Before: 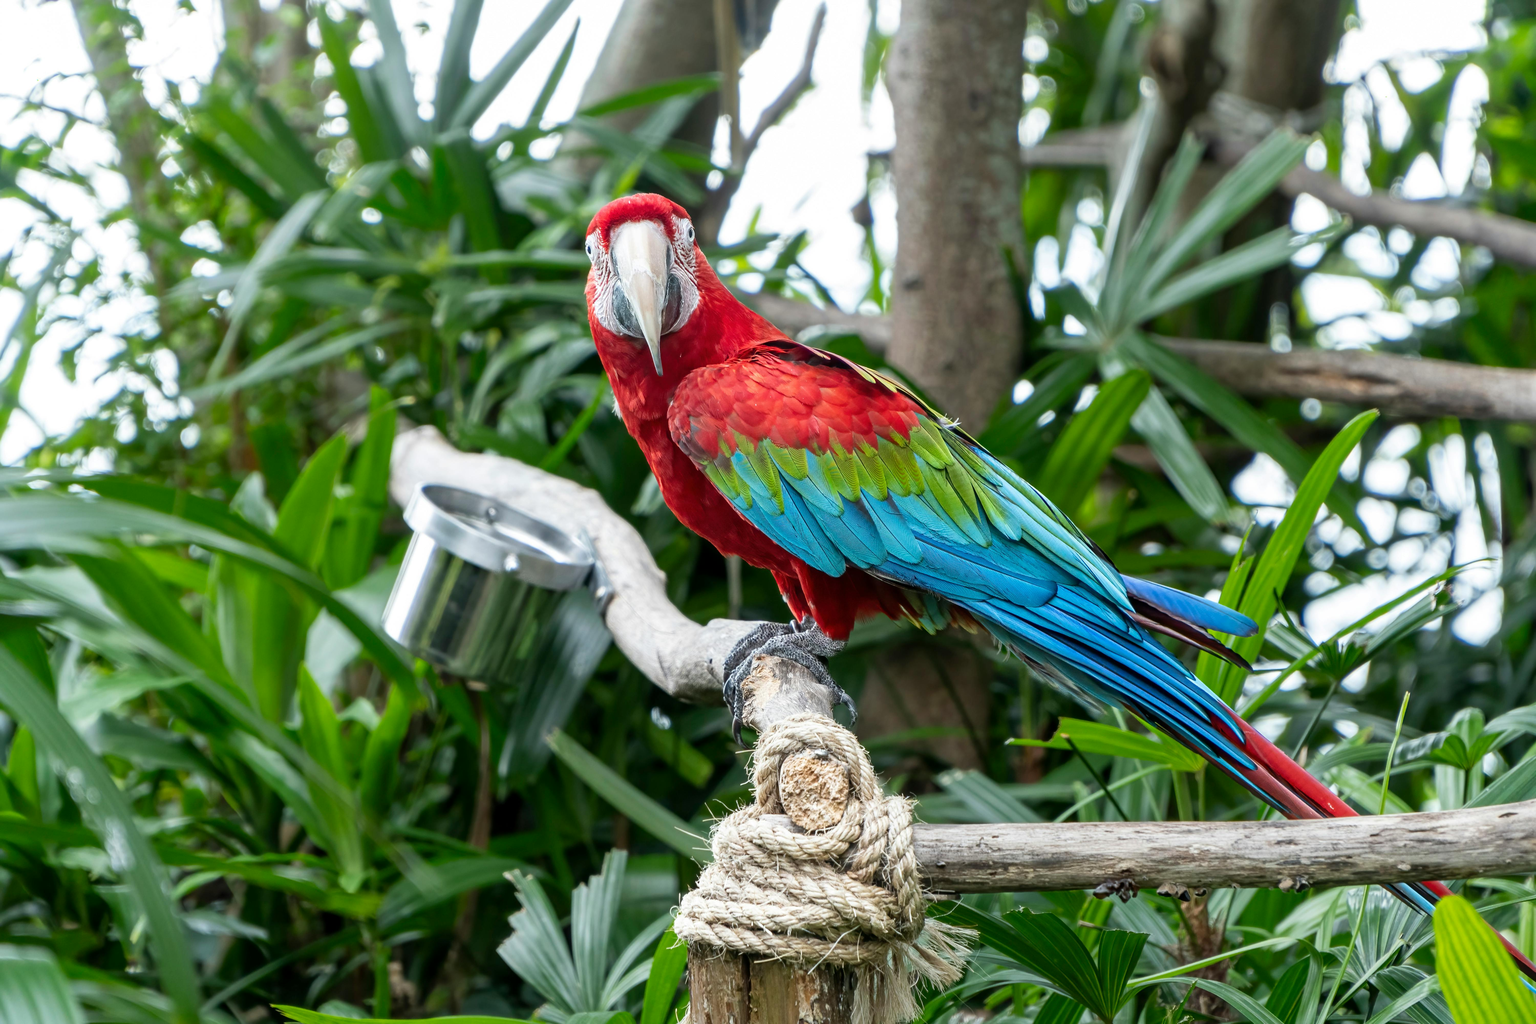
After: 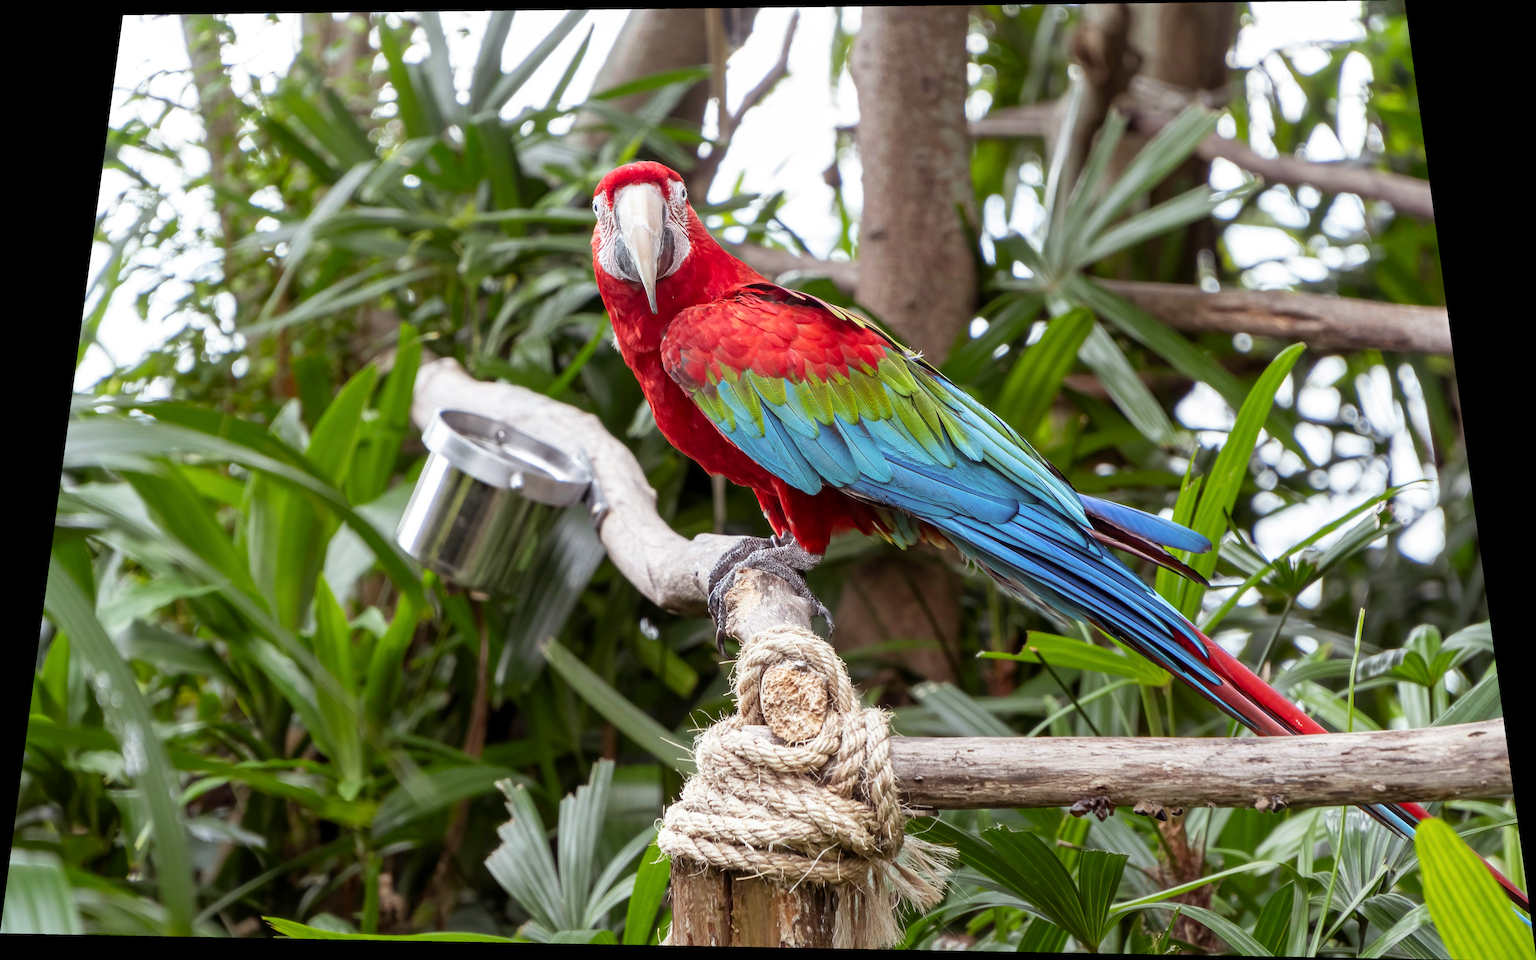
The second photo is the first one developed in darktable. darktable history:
rgb levels: mode RGB, independent channels, levels [[0, 0.474, 1], [0, 0.5, 1], [0, 0.5, 1]]
haze removal: strength -0.05
rotate and perspective: rotation 0.128°, lens shift (vertical) -0.181, lens shift (horizontal) -0.044, shear 0.001, automatic cropping off
